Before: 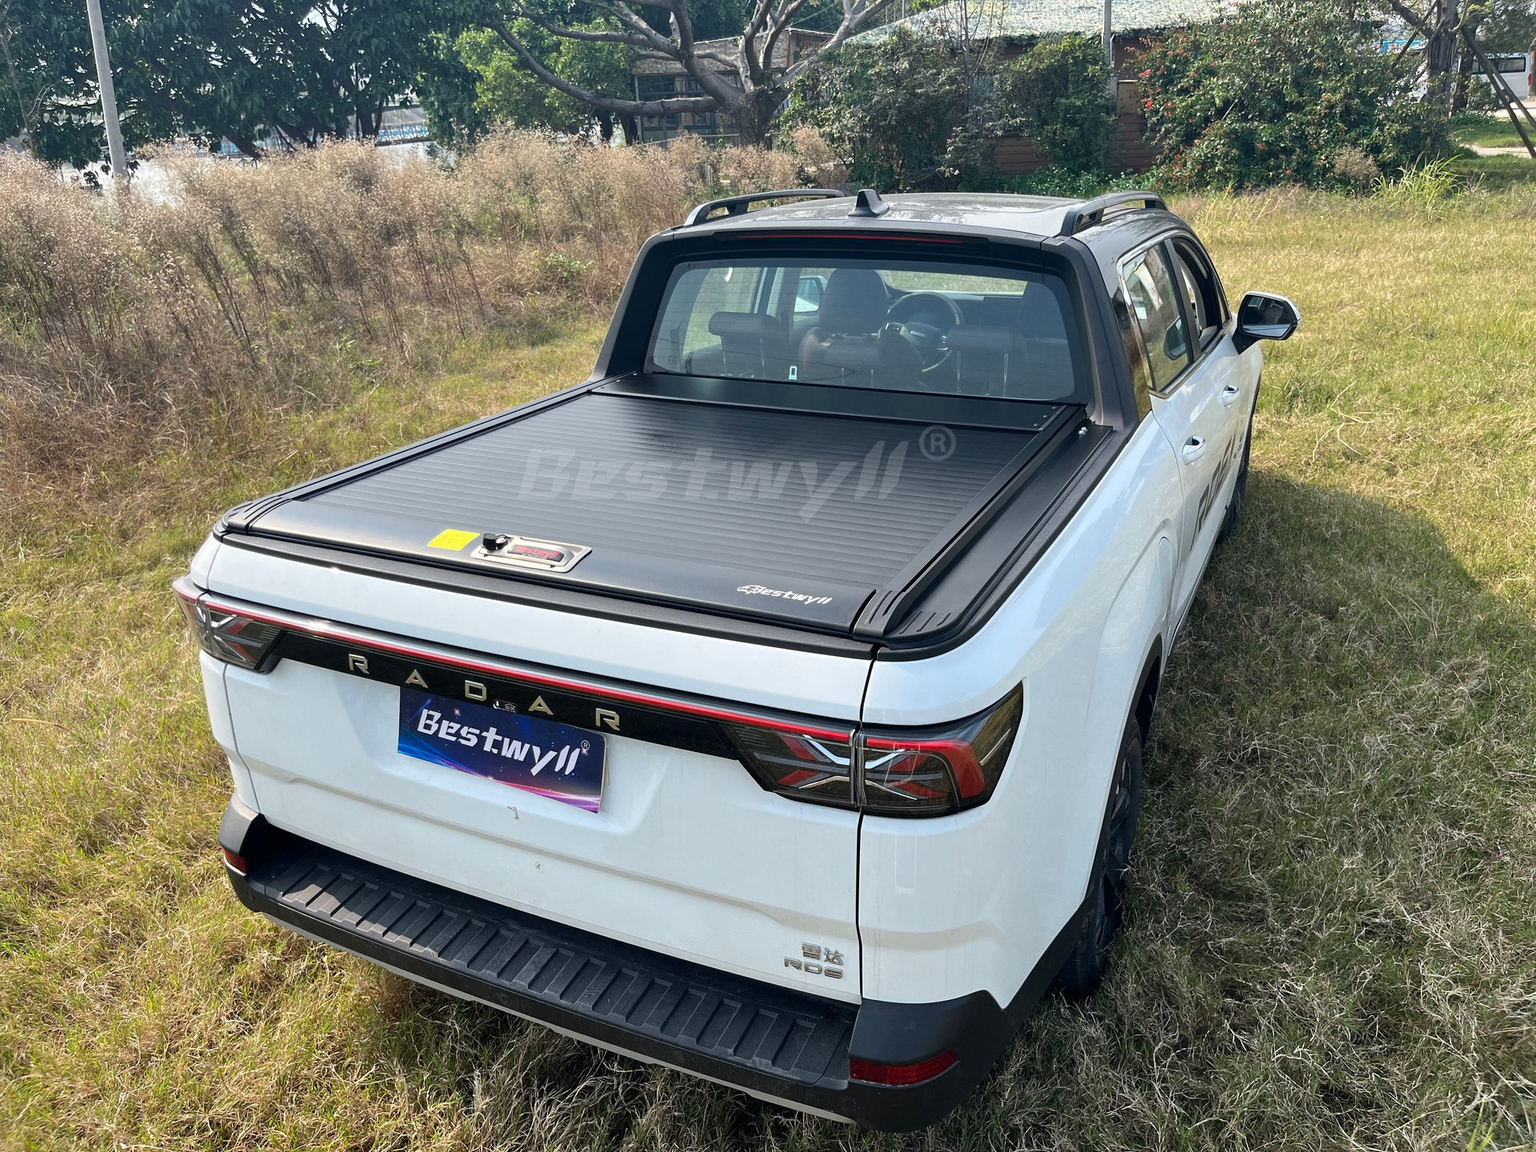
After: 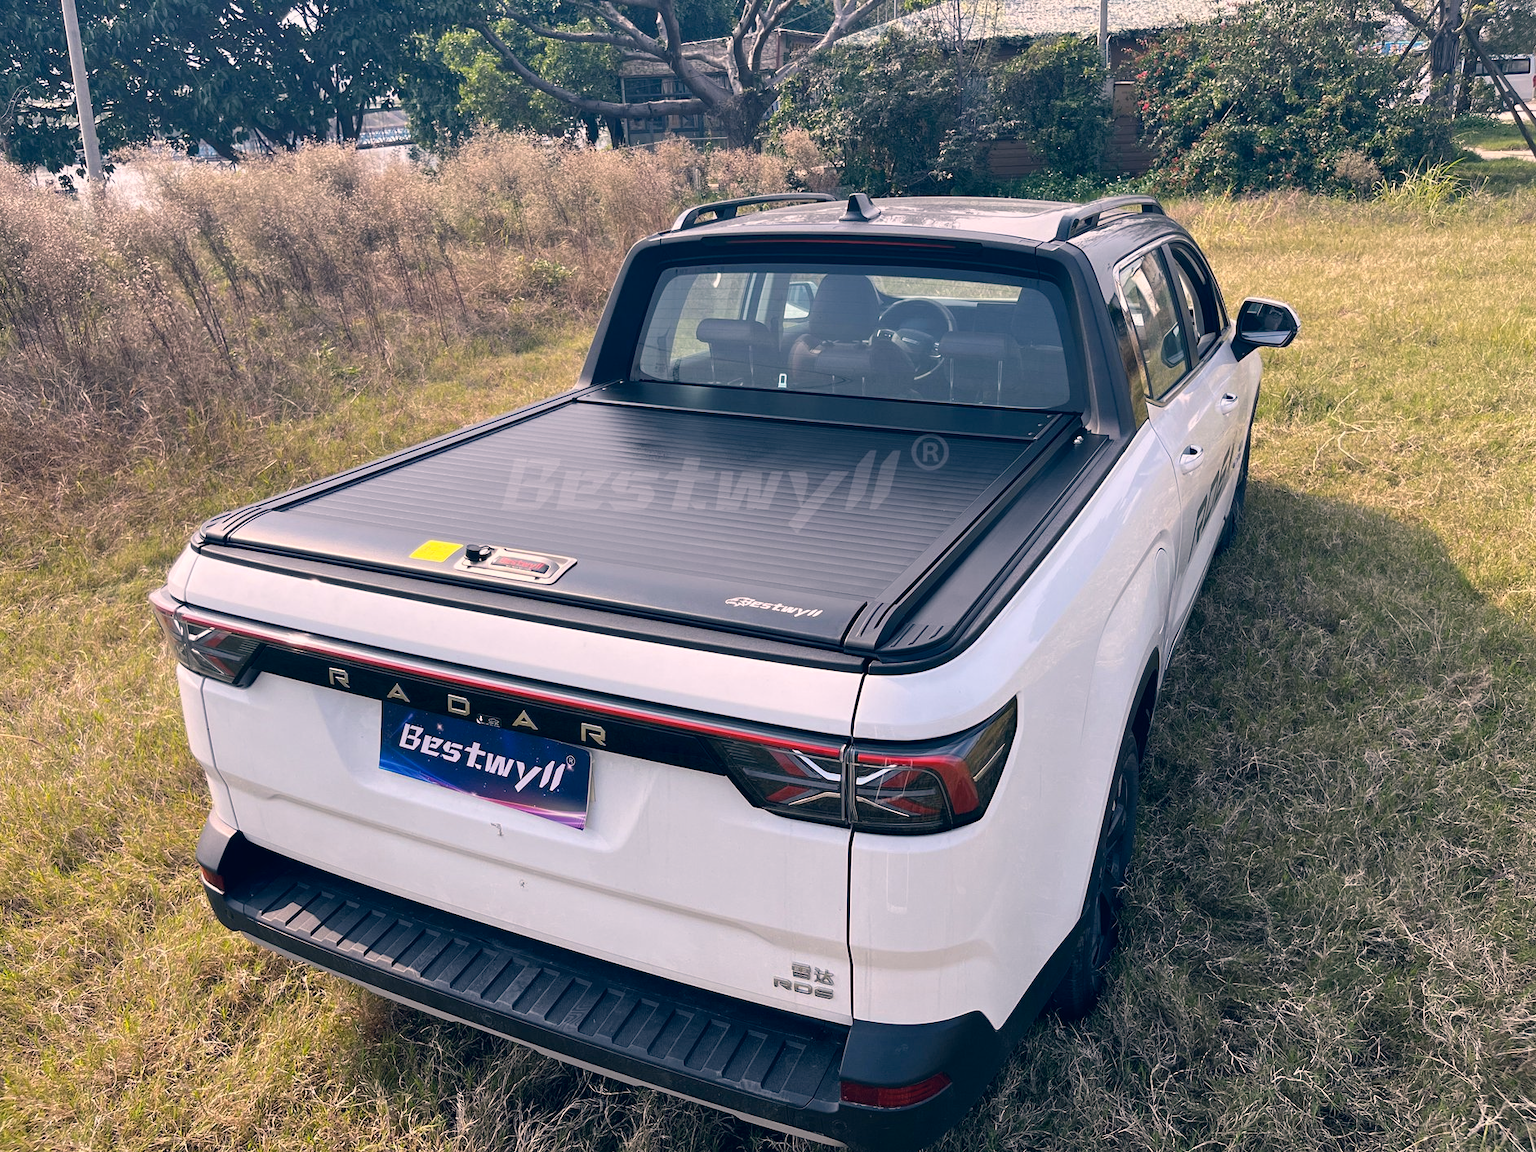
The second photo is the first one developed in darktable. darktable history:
color balance: output saturation 110%
crop: left 1.743%, right 0.268%, bottom 2.011%
color correction: highlights a* 14.46, highlights b* 5.85, shadows a* -5.53, shadows b* -15.24, saturation 0.85
